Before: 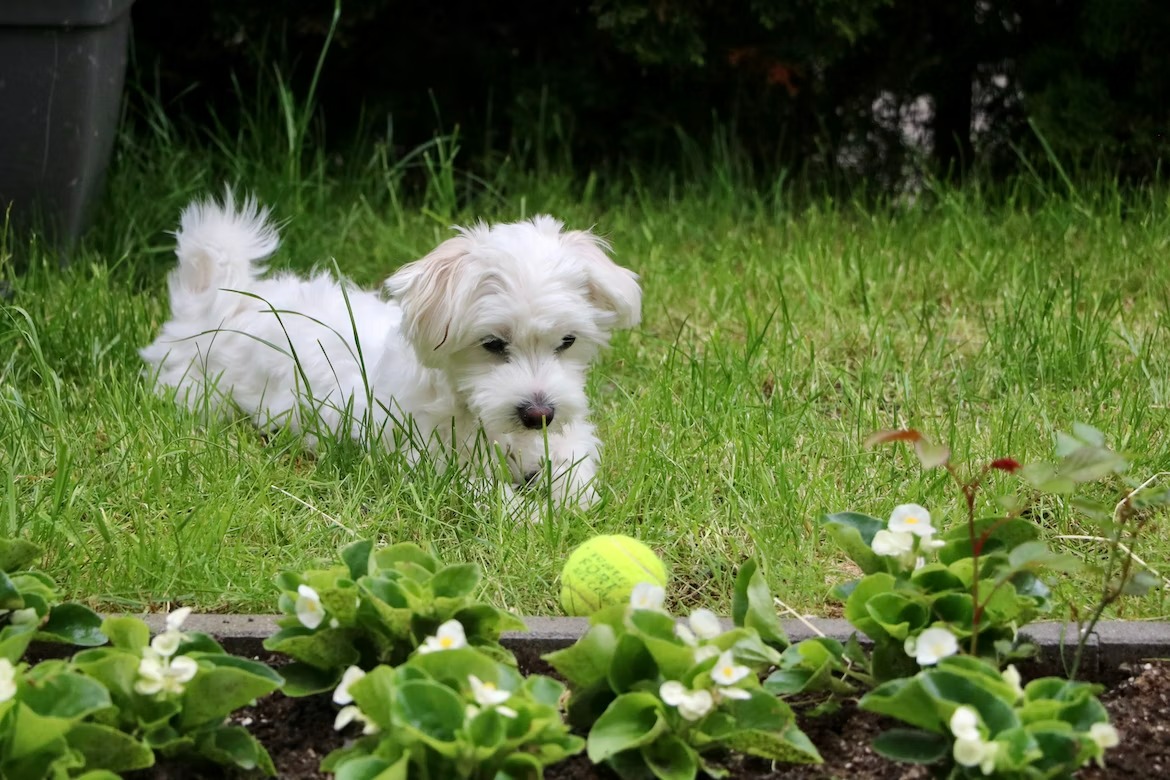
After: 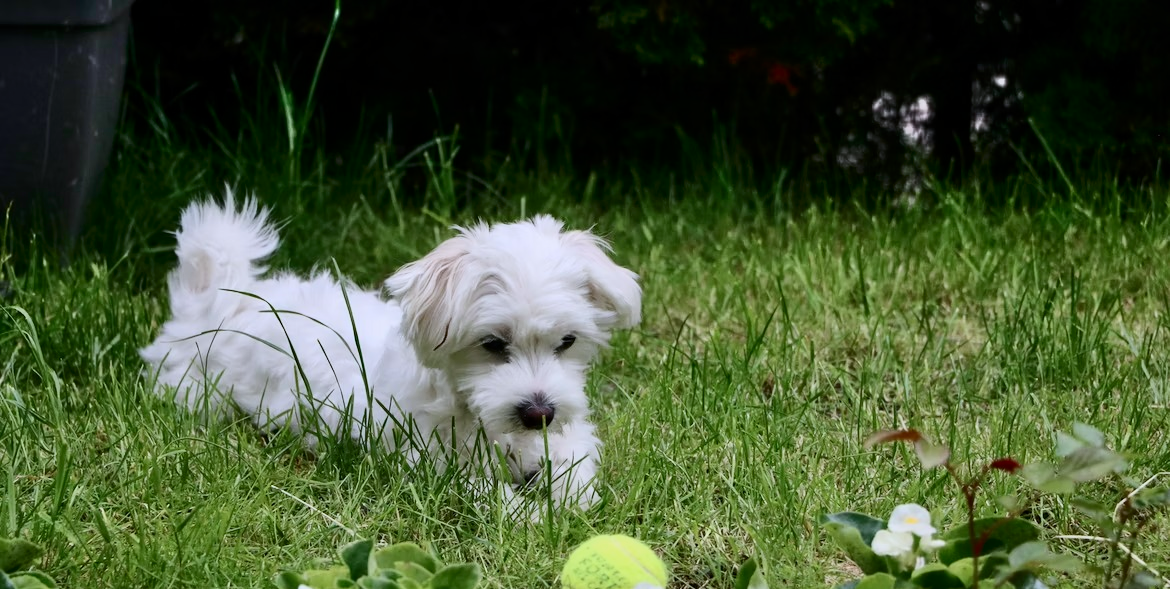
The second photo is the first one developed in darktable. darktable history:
contrast brightness saturation: contrast 0.298
shadows and highlights: low approximation 0.01, soften with gaussian
crop: bottom 24.484%
exposure: exposure -0.55 EV, compensate exposure bias true, compensate highlight preservation false
color calibration: illuminant as shot in camera, x 0.358, y 0.373, temperature 4628.91 K
